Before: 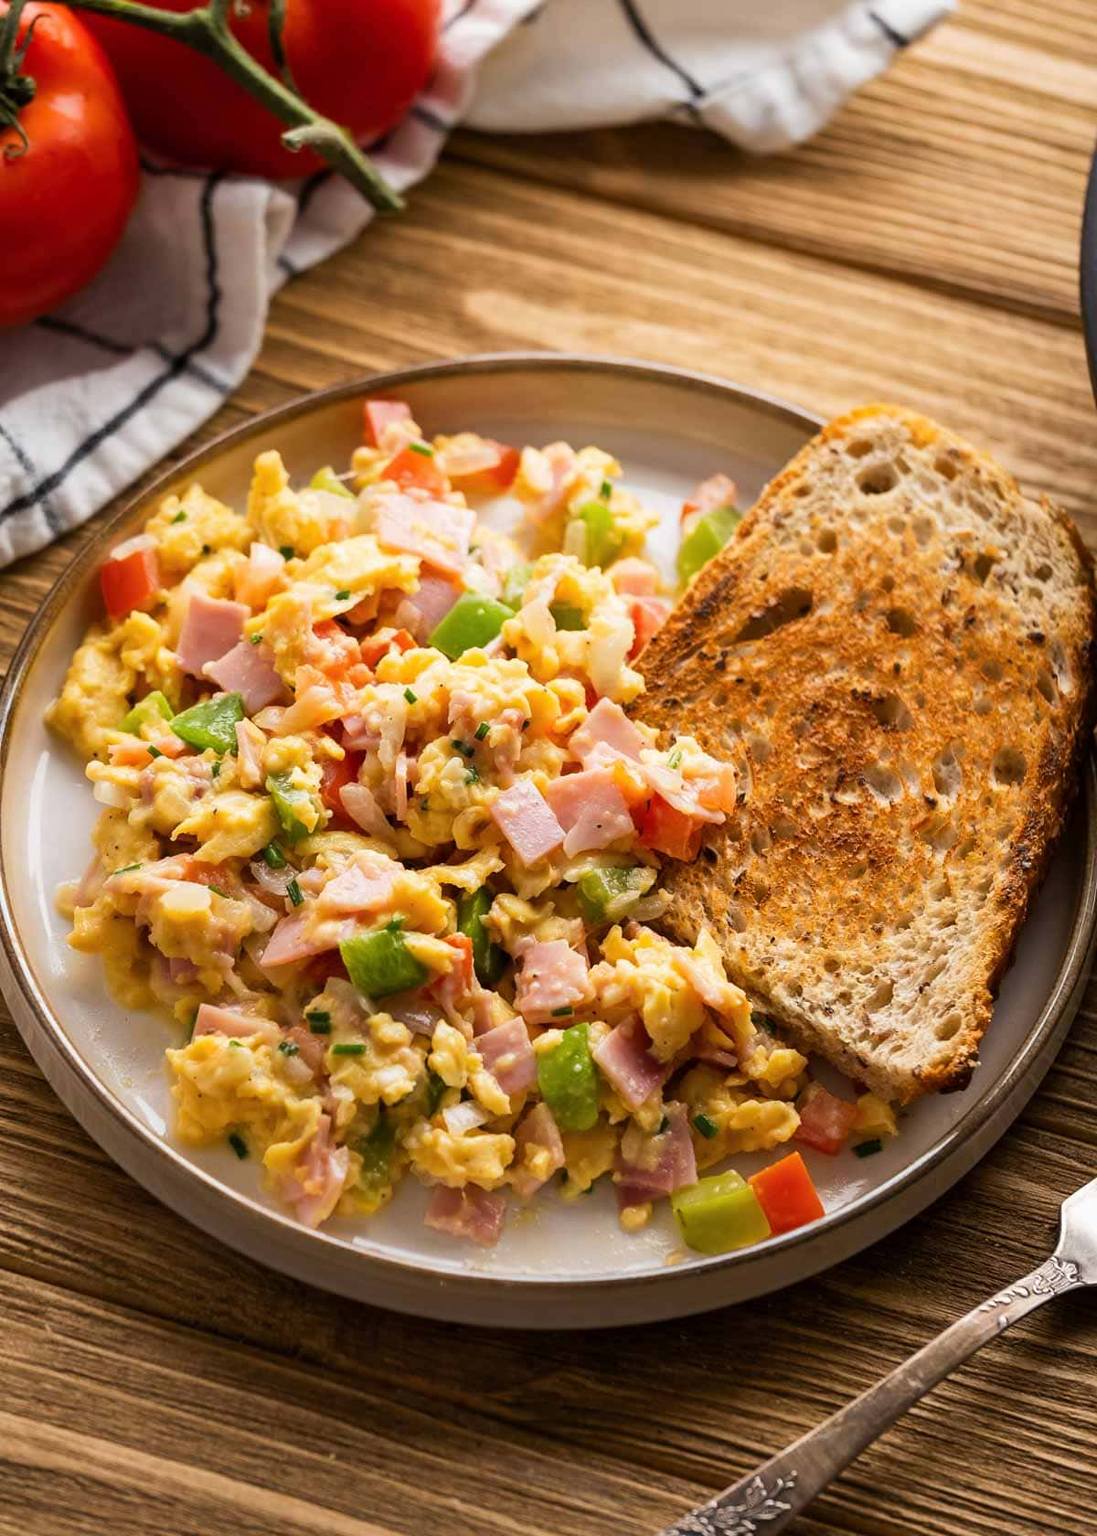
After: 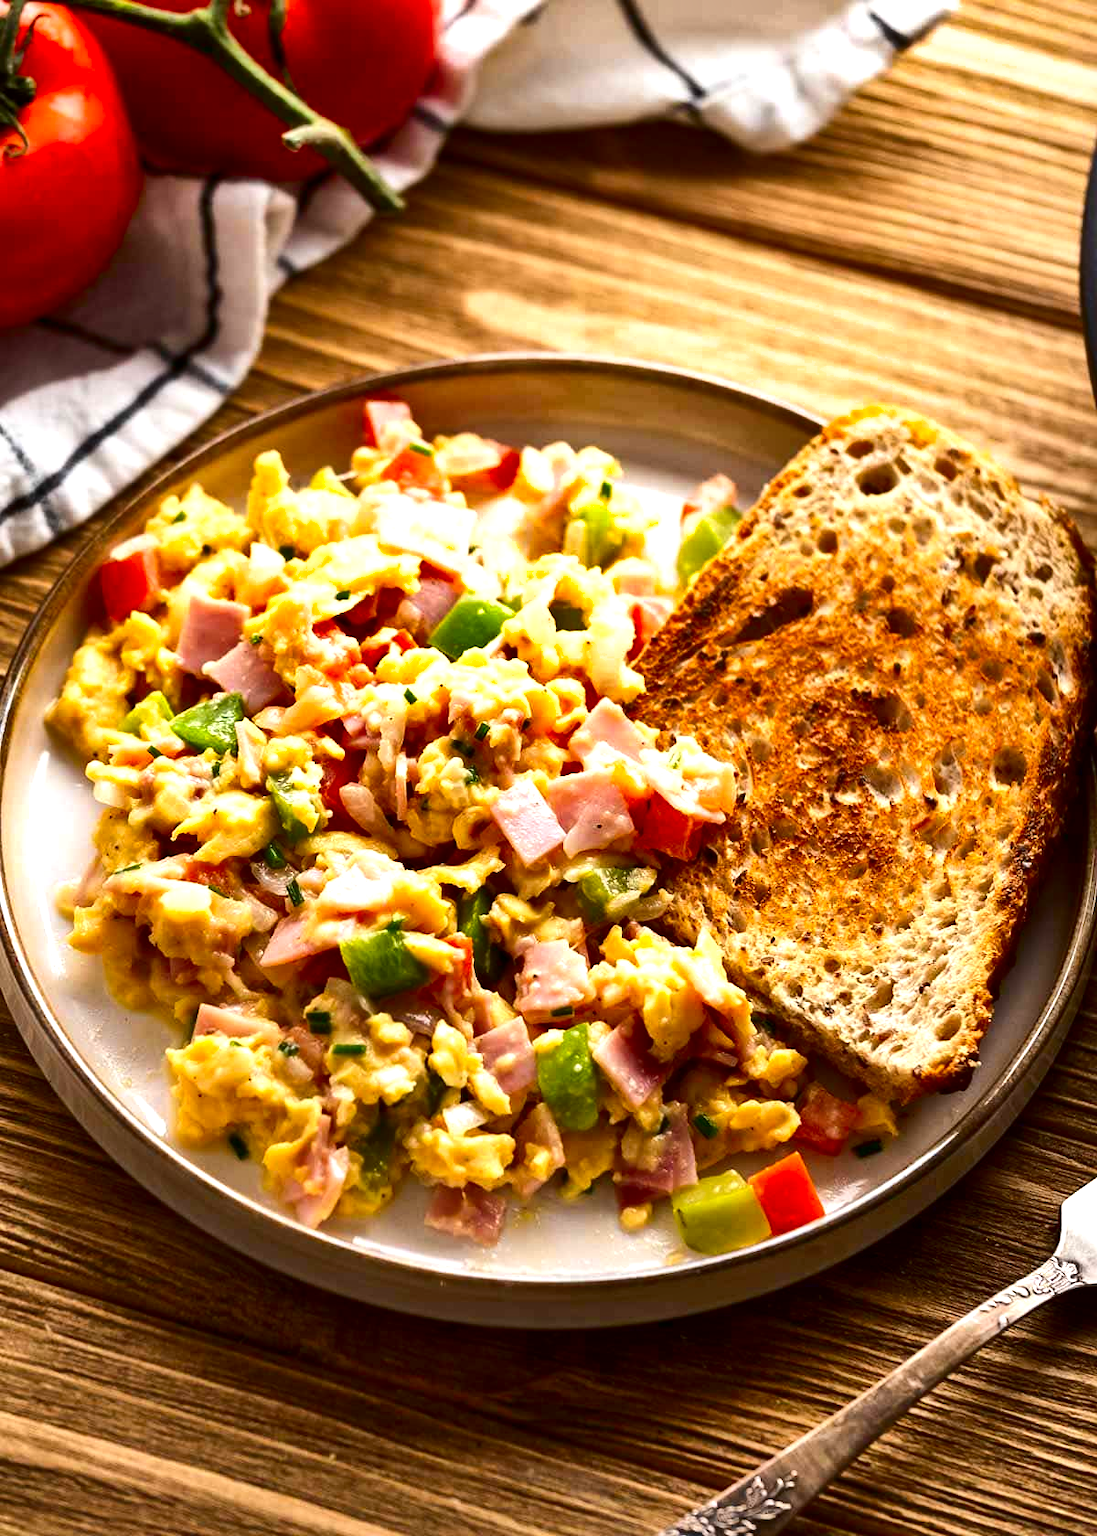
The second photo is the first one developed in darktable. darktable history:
shadows and highlights: shadows 60, soften with gaussian
tone equalizer: on, module defaults
contrast brightness saturation: contrast 0.13, brightness -0.24, saturation 0.14
exposure: black level correction 0, exposure 0.7 EV, compensate exposure bias true, compensate highlight preservation false
